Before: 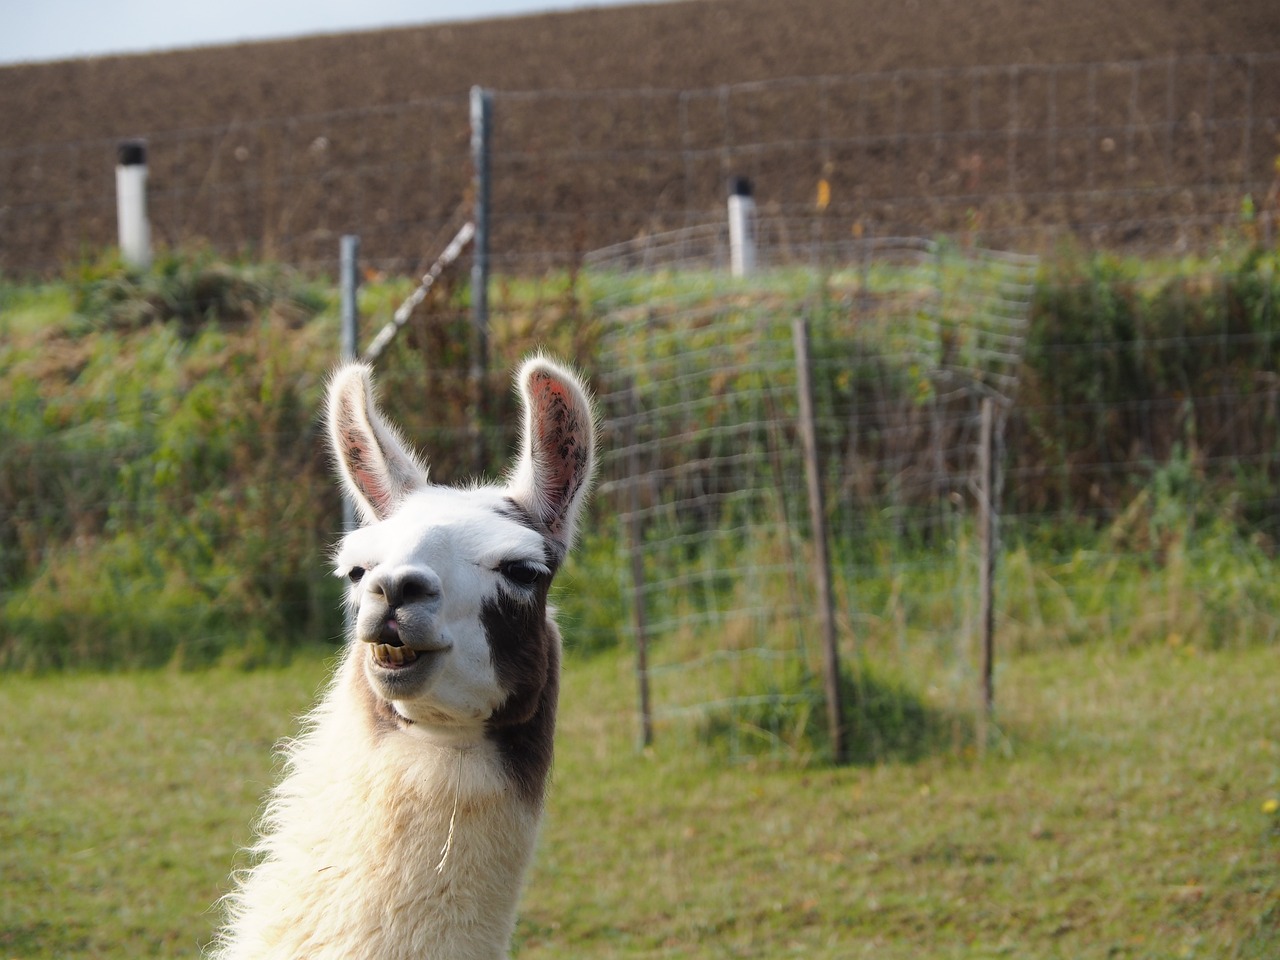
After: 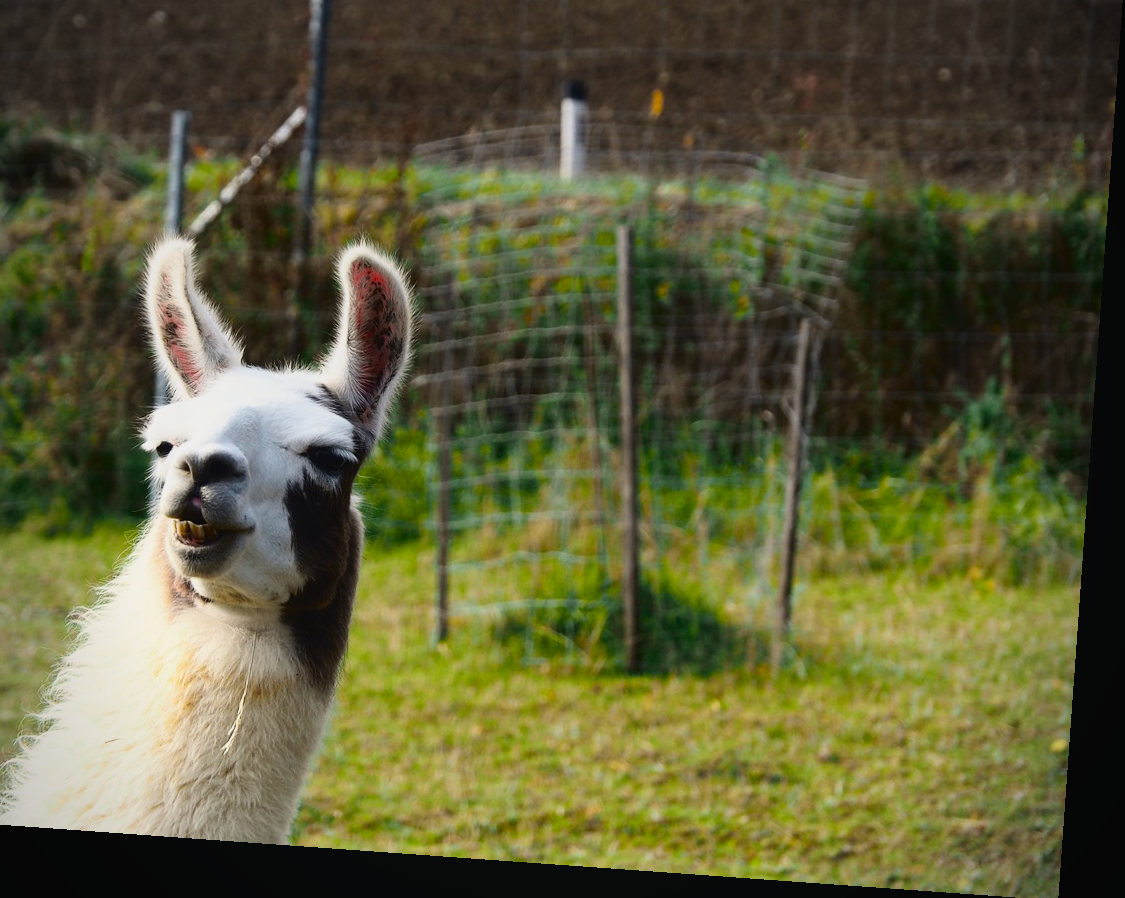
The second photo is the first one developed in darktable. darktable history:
tone curve: curves: ch0 [(0, 0.023) (0.132, 0.075) (0.251, 0.186) (0.463, 0.461) (0.662, 0.757) (0.854, 0.909) (1, 0.973)]; ch1 [(0, 0) (0.447, 0.411) (0.483, 0.469) (0.498, 0.496) (0.518, 0.514) (0.561, 0.579) (0.604, 0.645) (0.669, 0.73) (0.819, 0.93) (1, 1)]; ch2 [(0, 0) (0.307, 0.315) (0.425, 0.438) (0.483, 0.477) (0.503, 0.503) (0.526, 0.534) (0.567, 0.569) (0.617, 0.674) (0.703, 0.797) (0.985, 0.966)], color space Lab, independent channels
graduated density: on, module defaults
vignetting: unbound false
crop: left 16.315%, top 14.246%
rotate and perspective: rotation 4.1°, automatic cropping off
